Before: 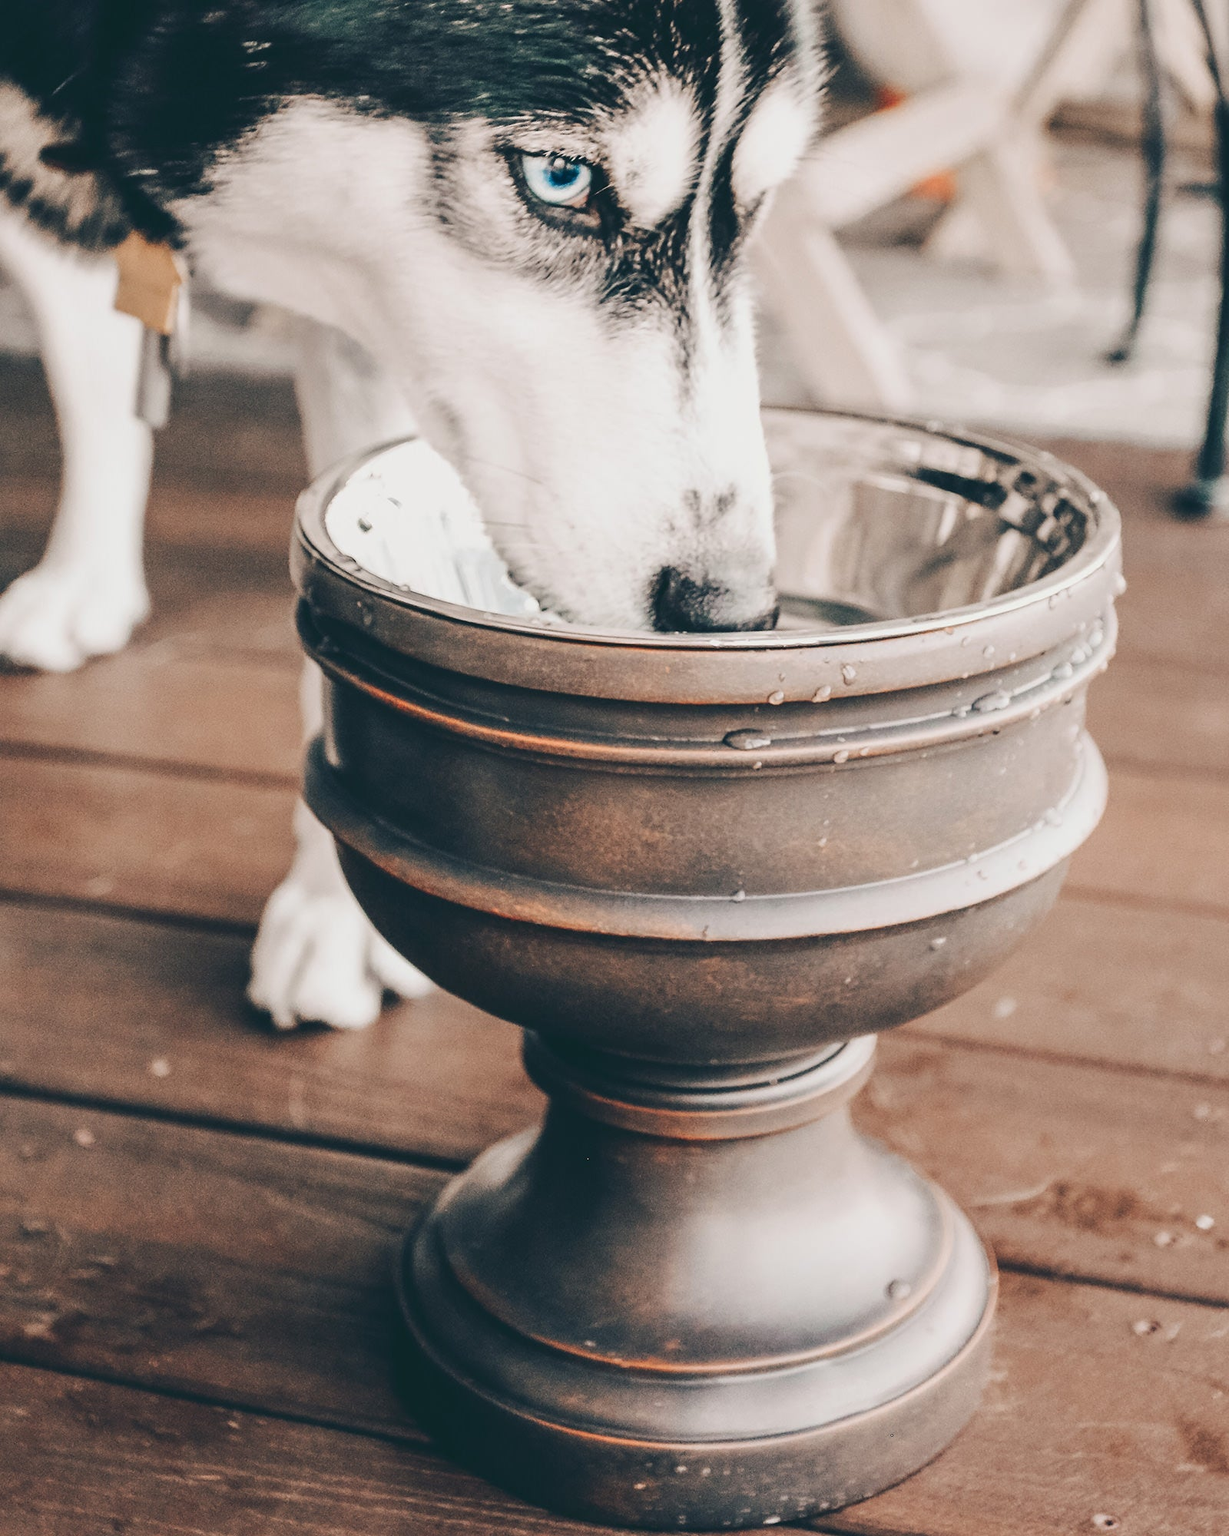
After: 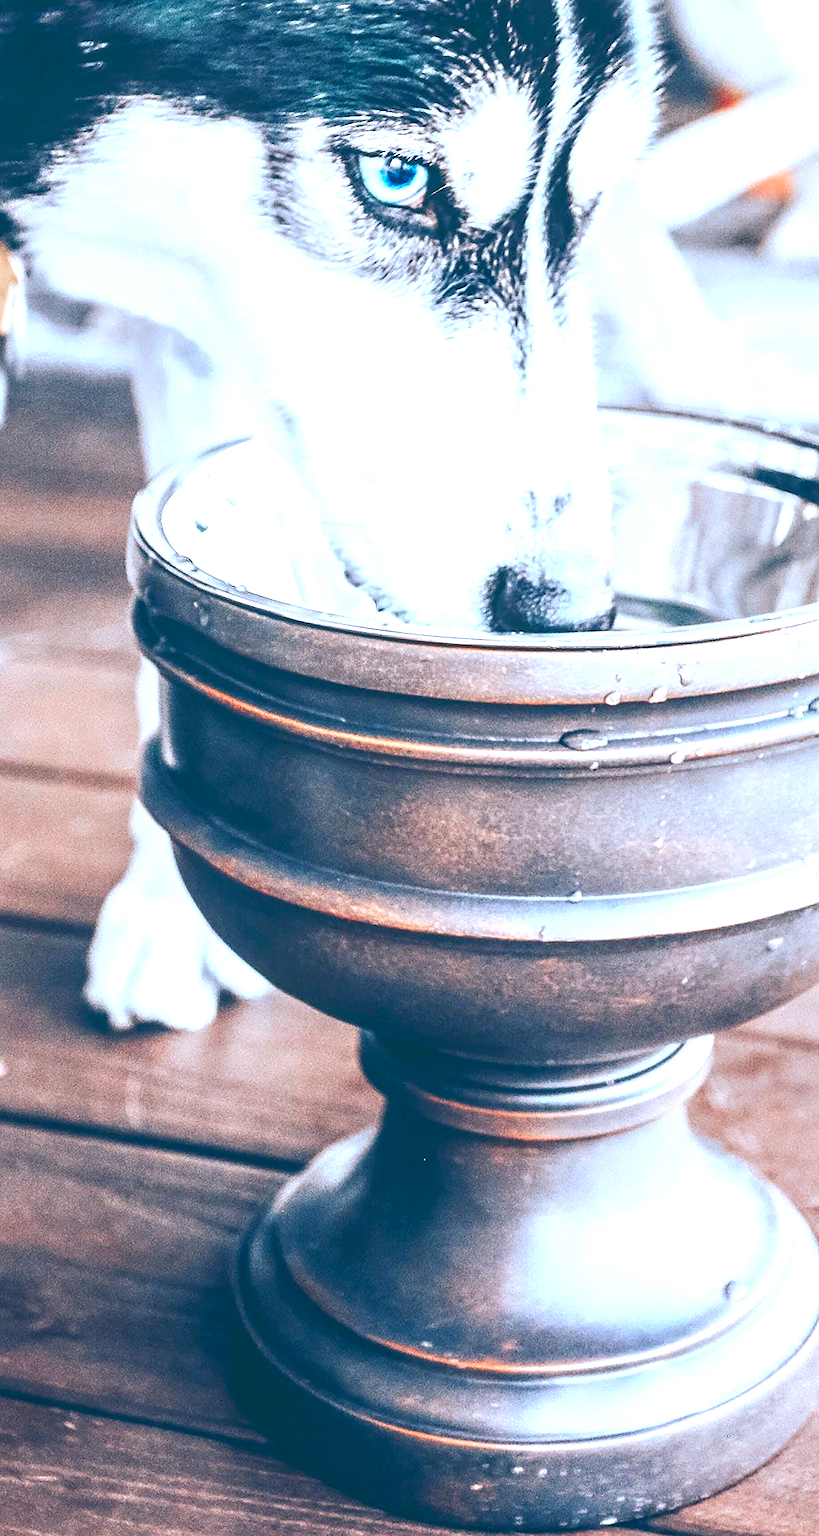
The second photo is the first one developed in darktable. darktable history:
sharpen: radius 1
white balance: red 0.924, blue 1.095
color calibration: x 0.37, y 0.382, temperature 4313.32 K
exposure: black level correction 0, exposure 1.1 EV, compensate exposure bias true, compensate highlight preservation false
color correction: saturation 1.32
crop and rotate: left 13.409%, right 19.924%
local contrast: on, module defaults
